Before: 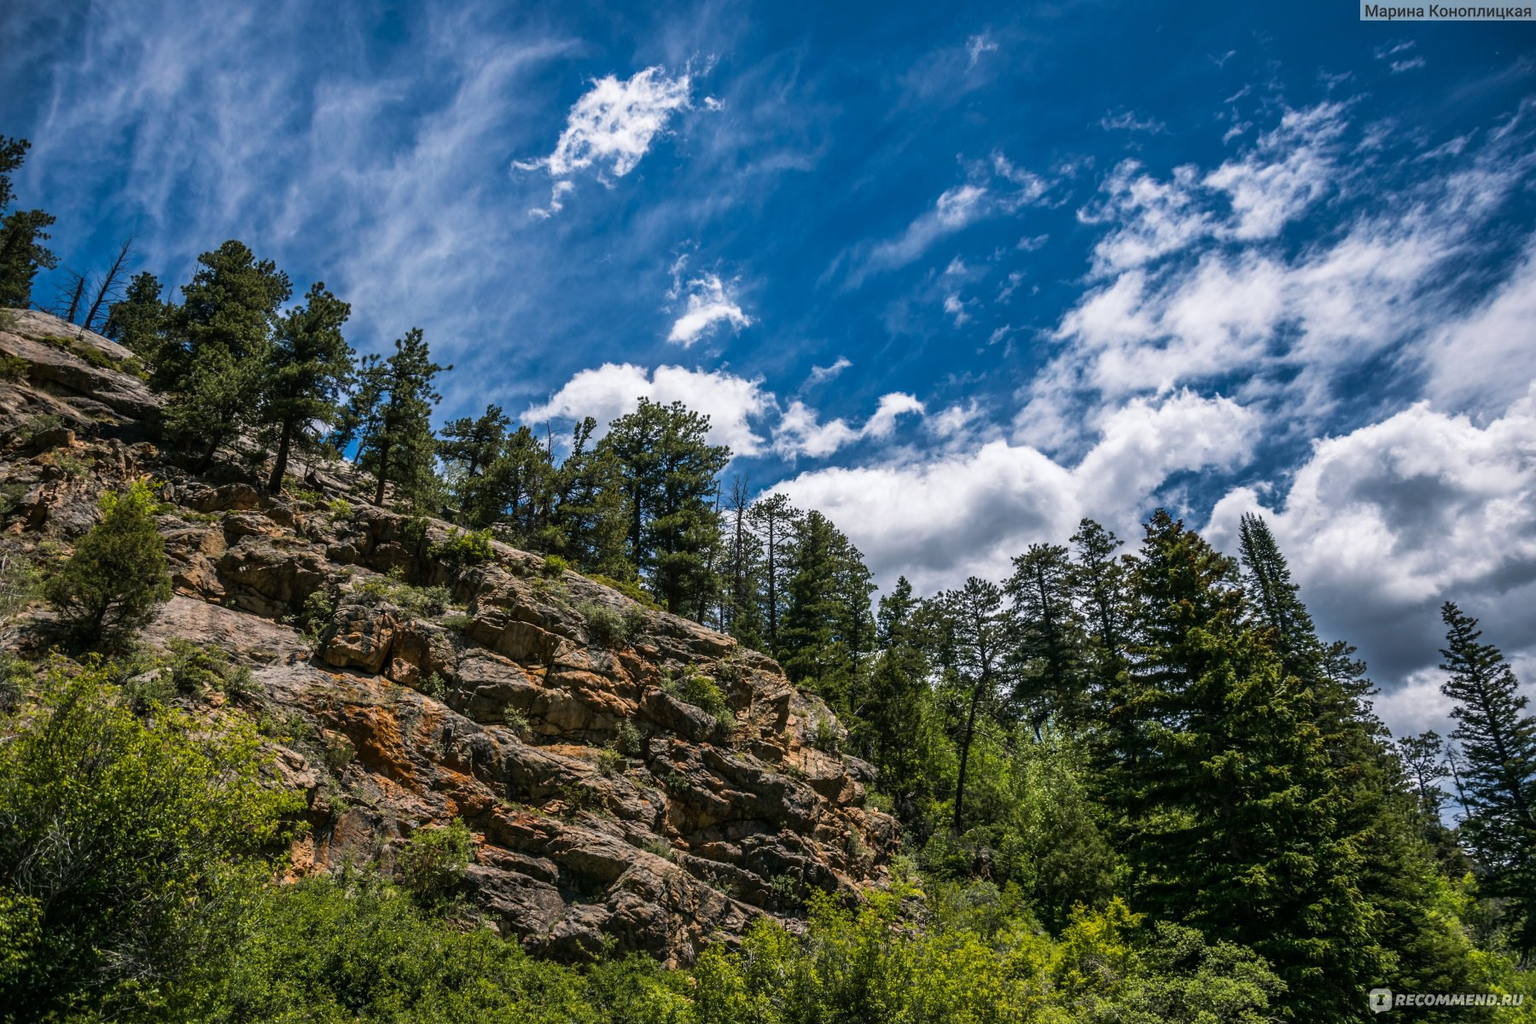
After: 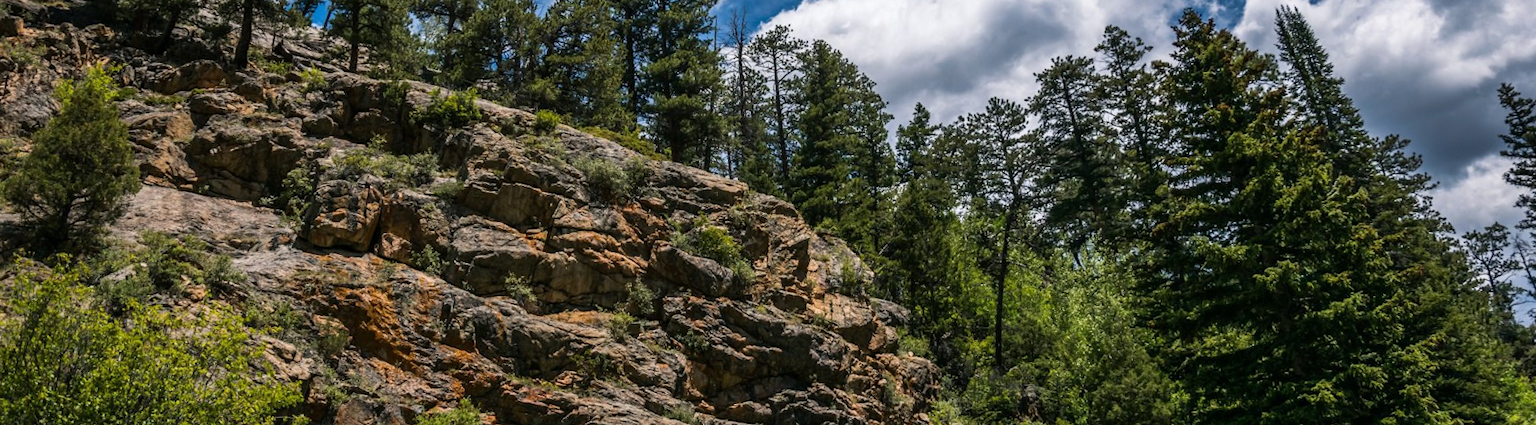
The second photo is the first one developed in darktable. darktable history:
rotate and perspective: rotation -4.57°, crop left 0.054, crop right 0.944, crop top 0.087, crop bottom 0.914
crop: top 45.551%, bottom 12.262%
